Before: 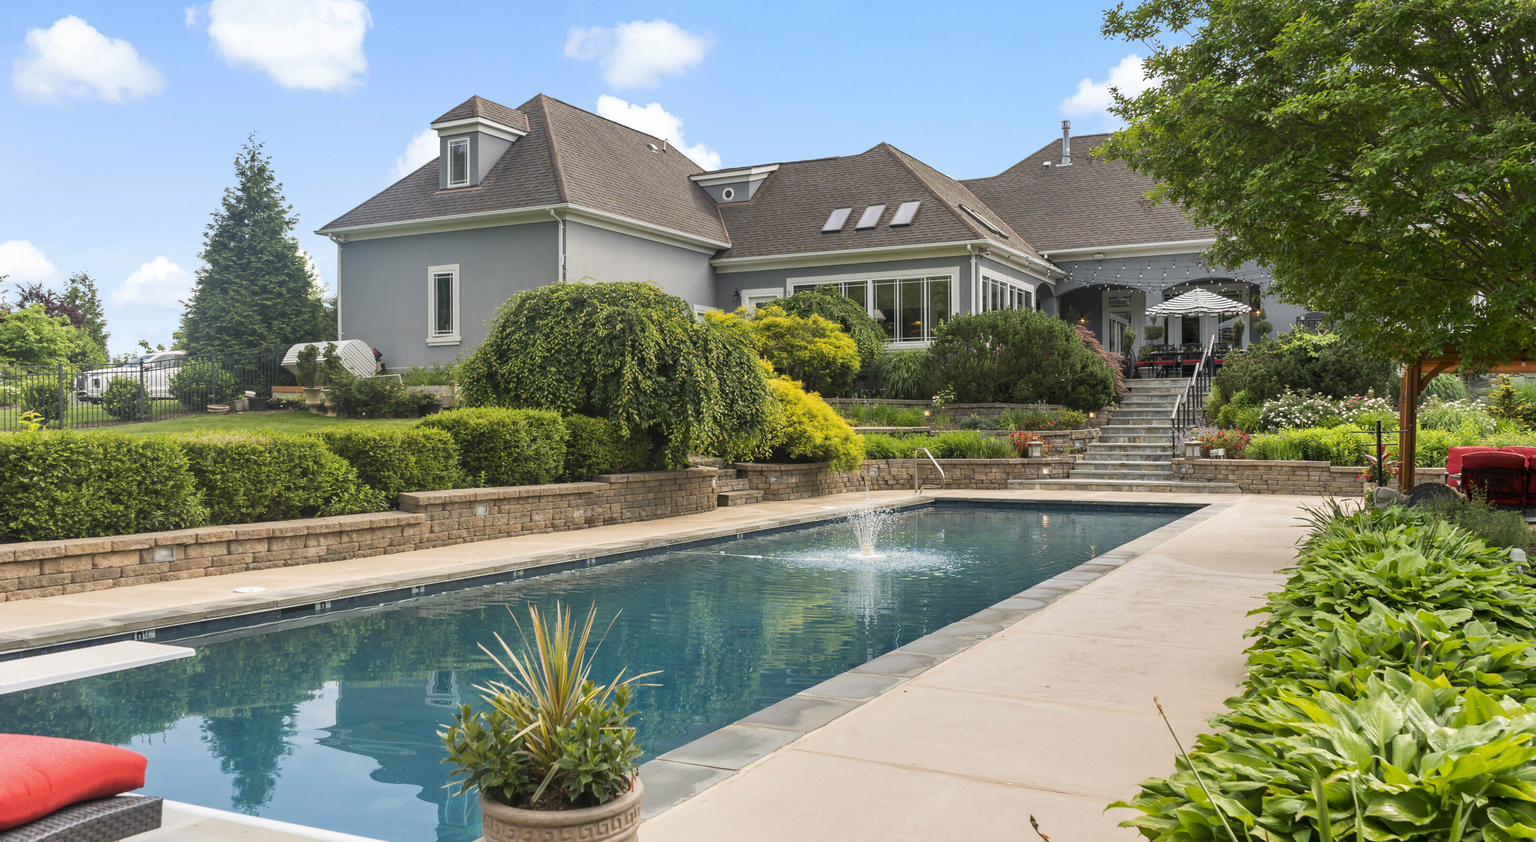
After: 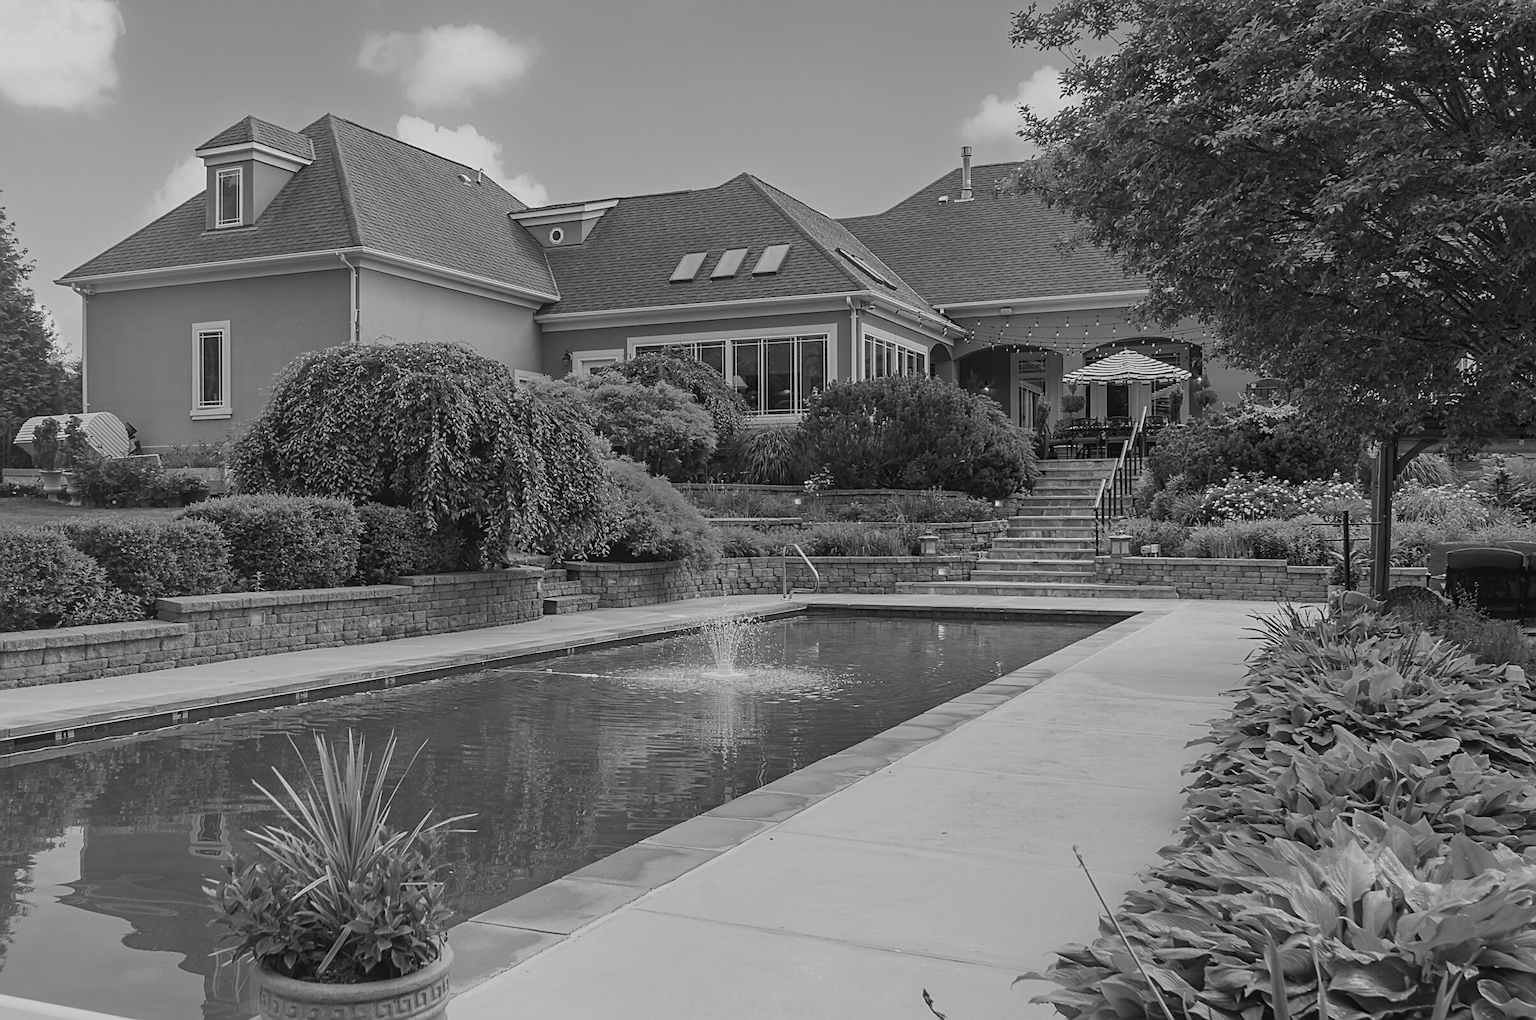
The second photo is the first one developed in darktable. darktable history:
sharpen: on, module defaults
contrast equalizer: y [[0.439, 0.44, 0.442, 0.457, 0.493, 0.498], [0.5 ×6], [0.5 ×6], [0 ×6], [0 ×6]], mix 0.59
exposure: exposure -0.462 EV, compensate highlight preservation false
crop: left 17.582%, bottom 0.031%
color correction: highlights a* -0.772, highlights b* -8.92
monochrome: a -11.7, b 1.62, size 0.5, highlights 0.38
color calibration: illuminant custom, x 0.348, y 0.366, temperature 4940.58 K
